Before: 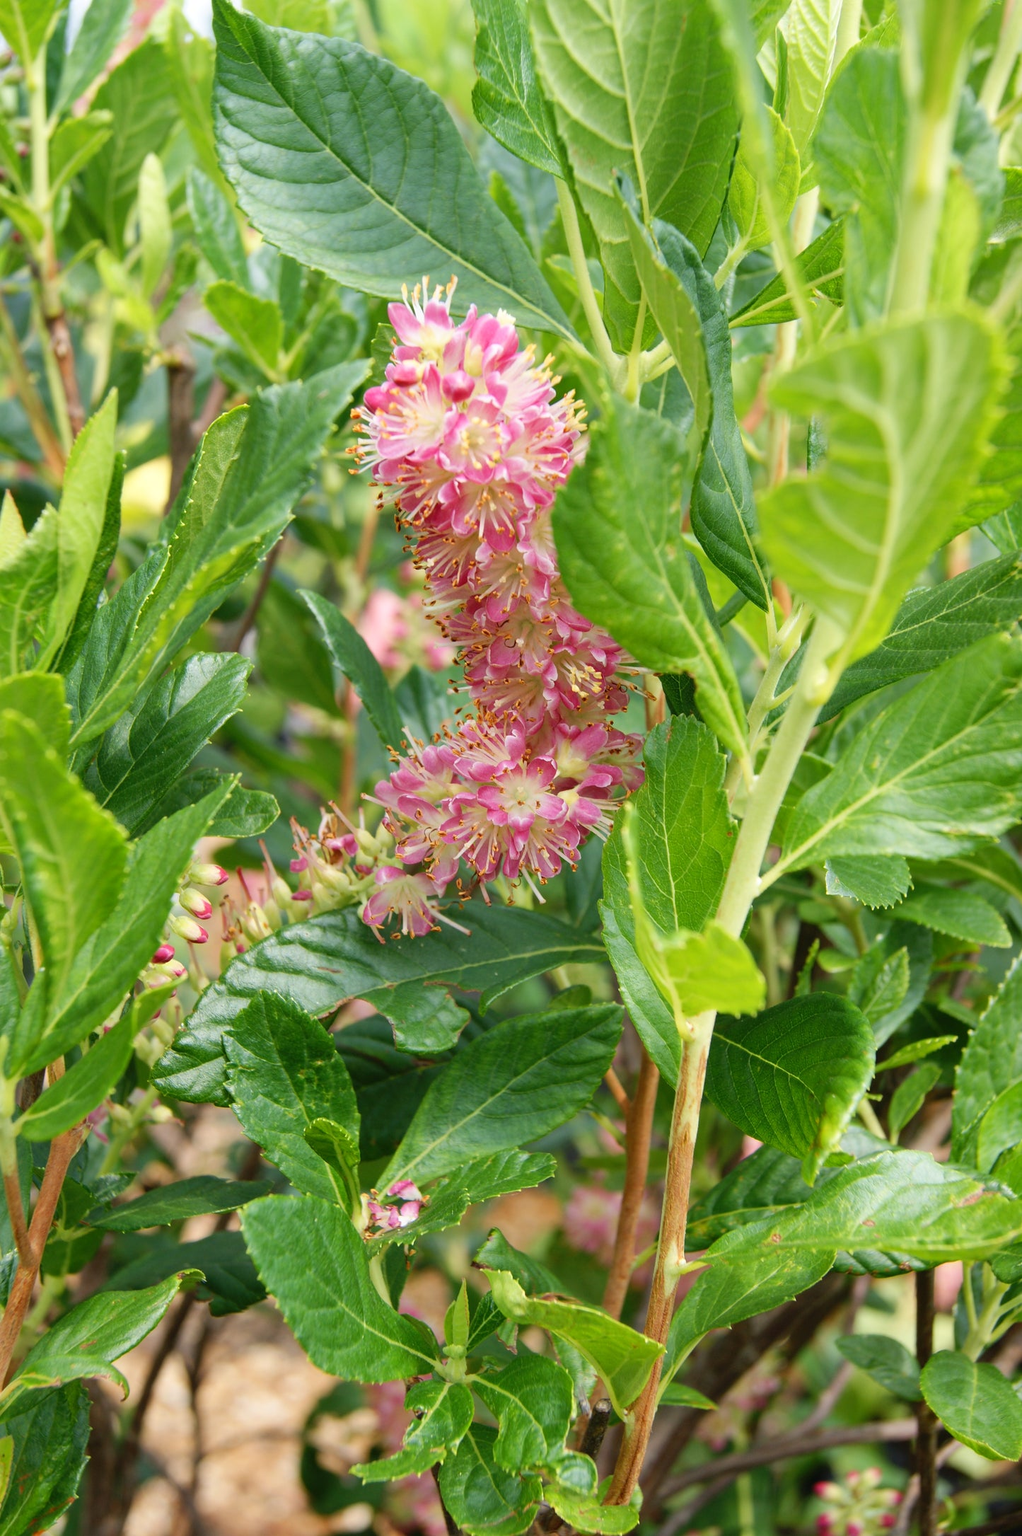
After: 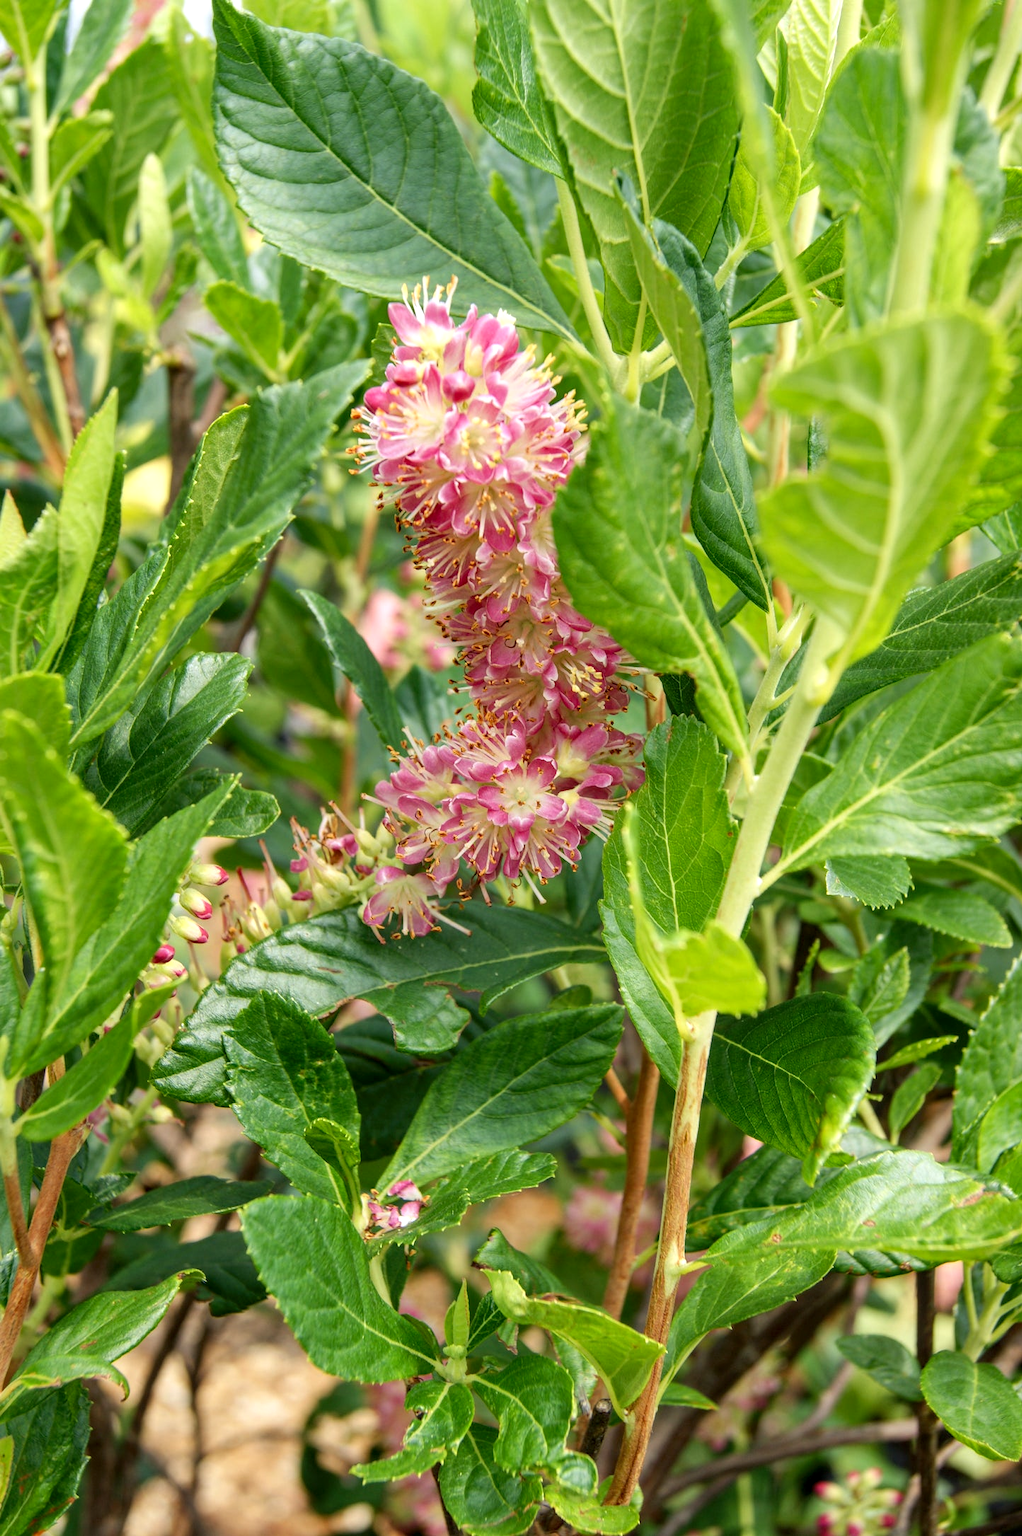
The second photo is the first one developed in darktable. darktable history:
rgb curve: curves: ch2 [(0, 0) (0.567, 0.512) (1, 1)], mode RGB, independent channels
contrast equalizer: octaves 7, y [[0.6 ×6], [0.55 ×6], [0 ×6], [0 ×6], [0 ×6]], mix 0.15
local contrast: on, module defaults
